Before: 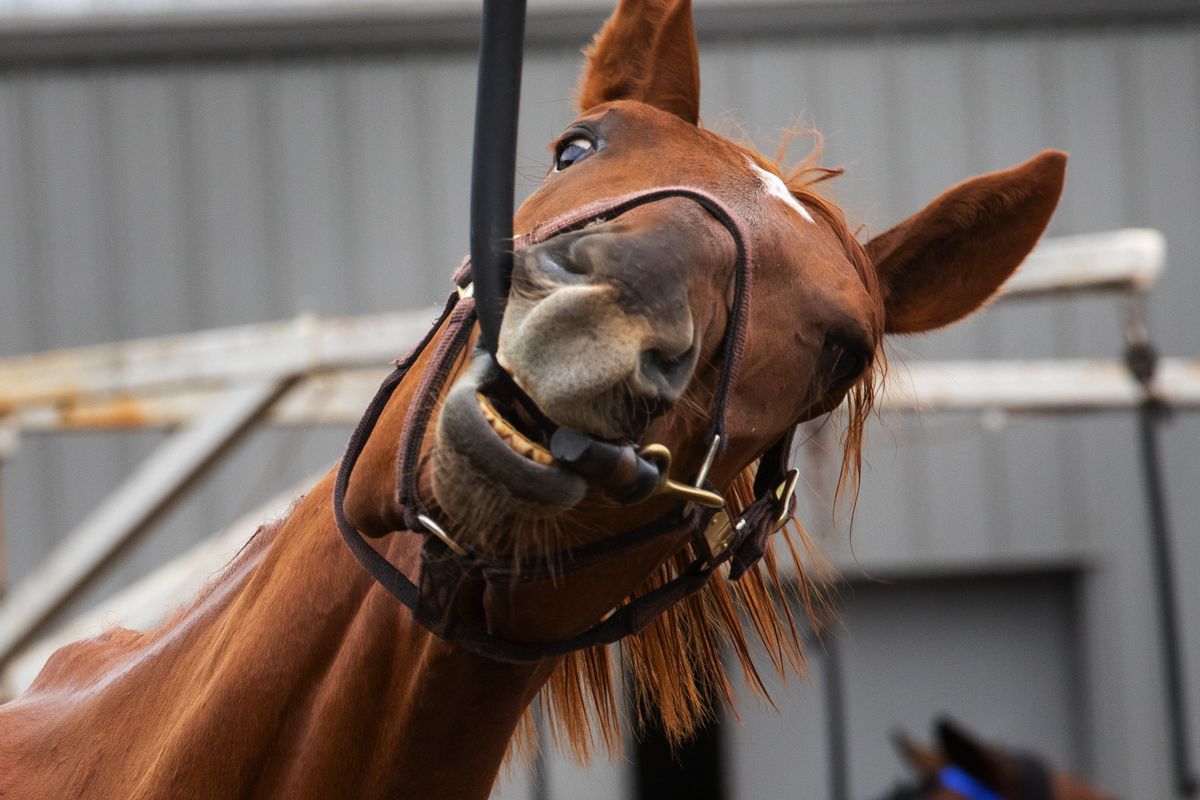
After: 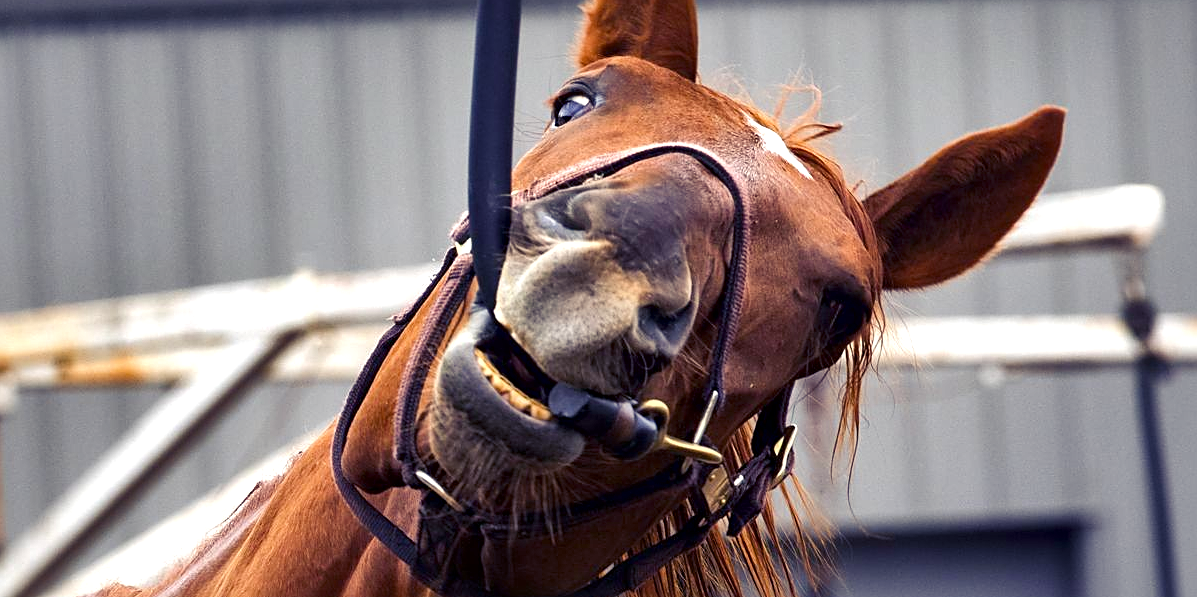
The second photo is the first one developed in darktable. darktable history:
sharpen: on, module defaults
color balance rgb: shadows lift › luminance -28.52%, shadows lift › chroma 14.875%, shadows lift › hue 270.22°, perceptual saturation grading › global saturation 20%, perceptual saturation grading › highlights -25.019%, perceptual saturation grading › shadows 25.972%, global vibrance 9.654%
exposure: black level correction 0, exposure 0.499 EV, compensate highlight preservation false
levels: levels [0, 0.498, 1]
crop: left 0.244%, top 5.557%, bottom 19.758%
local contrast: mode bilateral grid, contrast 25, coarseness 60, detail 151%, midtone range 0.2
shadows and highlights: shadows 11.17, white point adjustment 1.29, soften with gaussian
tone equalizer: edges refinement/feathering 500, mask exposure compensation -1.57 EV, preserve details no
